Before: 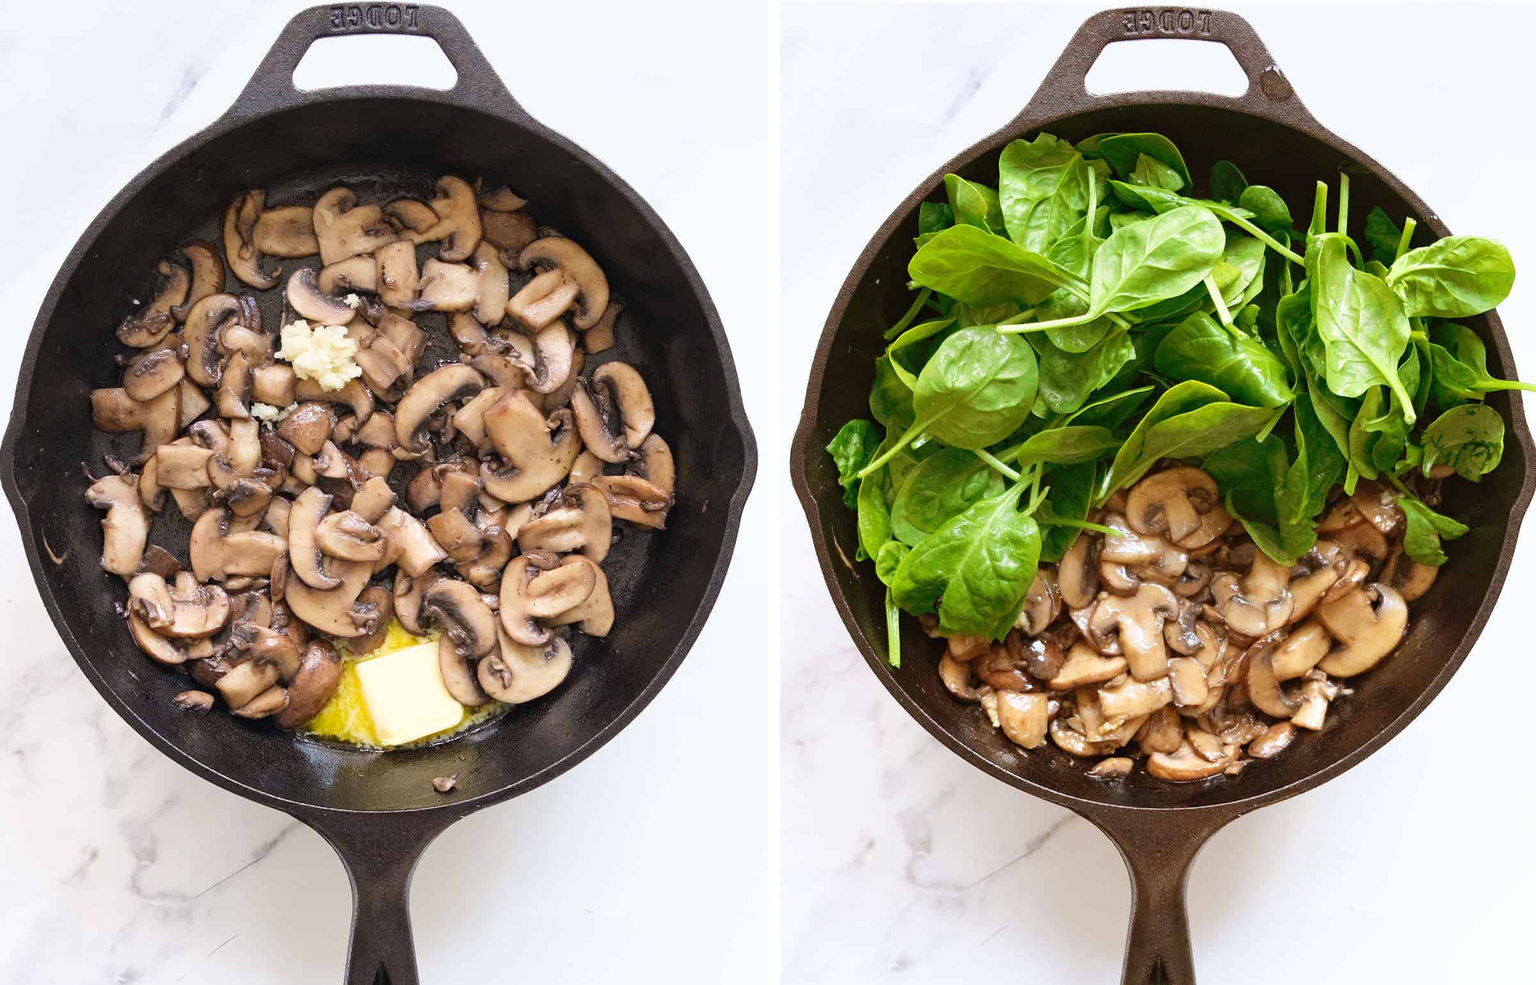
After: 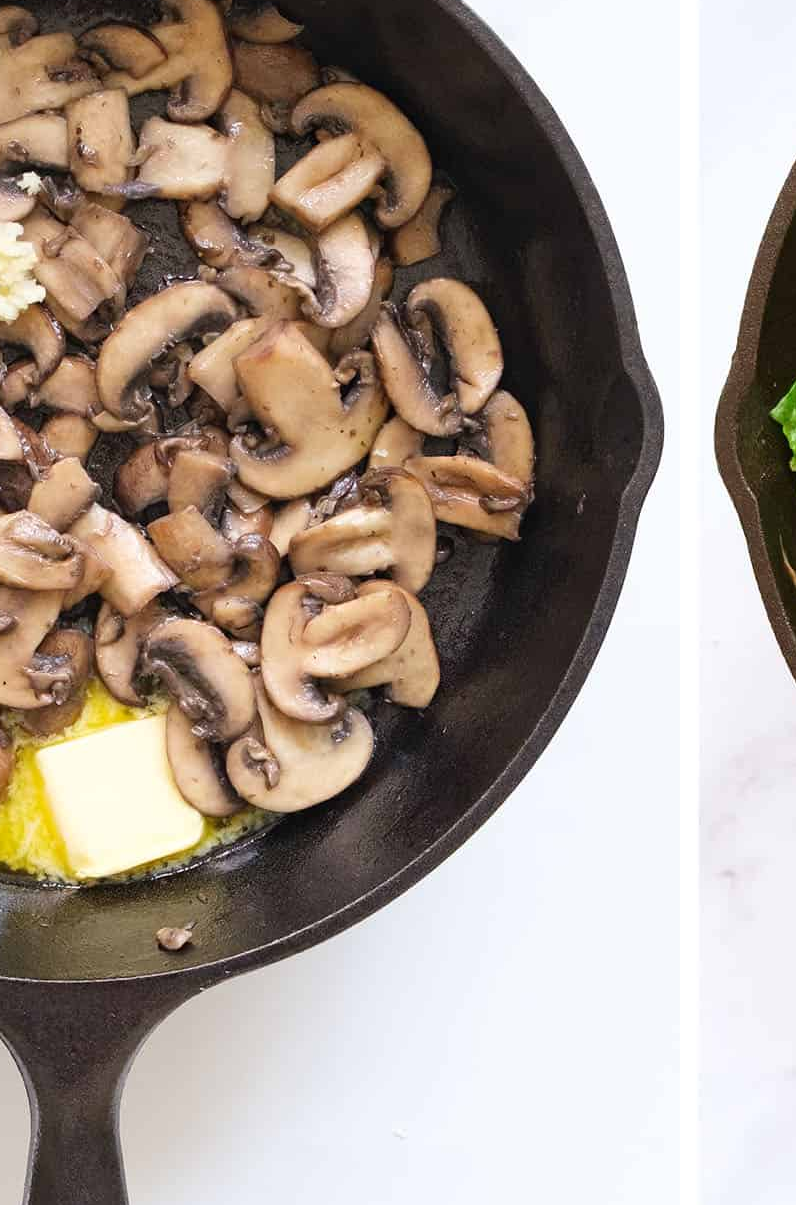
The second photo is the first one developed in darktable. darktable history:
crop and rotate: left 21.672%, top 18.672%, right 45.12%, bottom 2.989%
